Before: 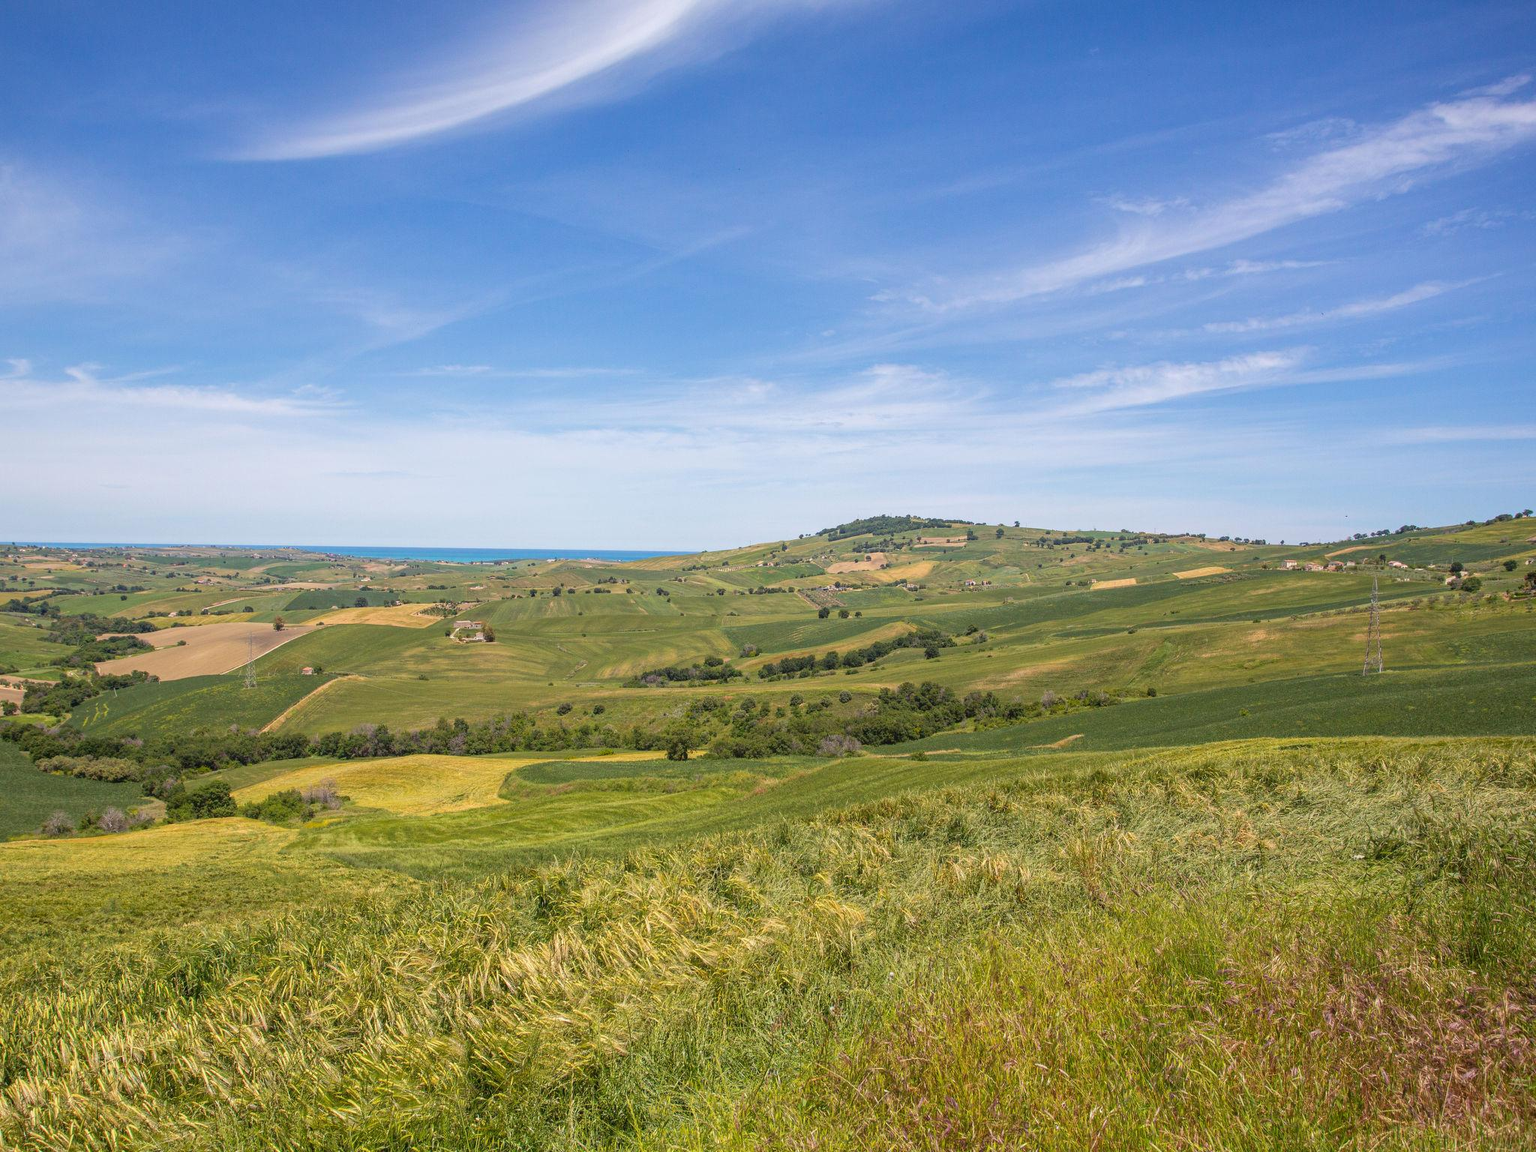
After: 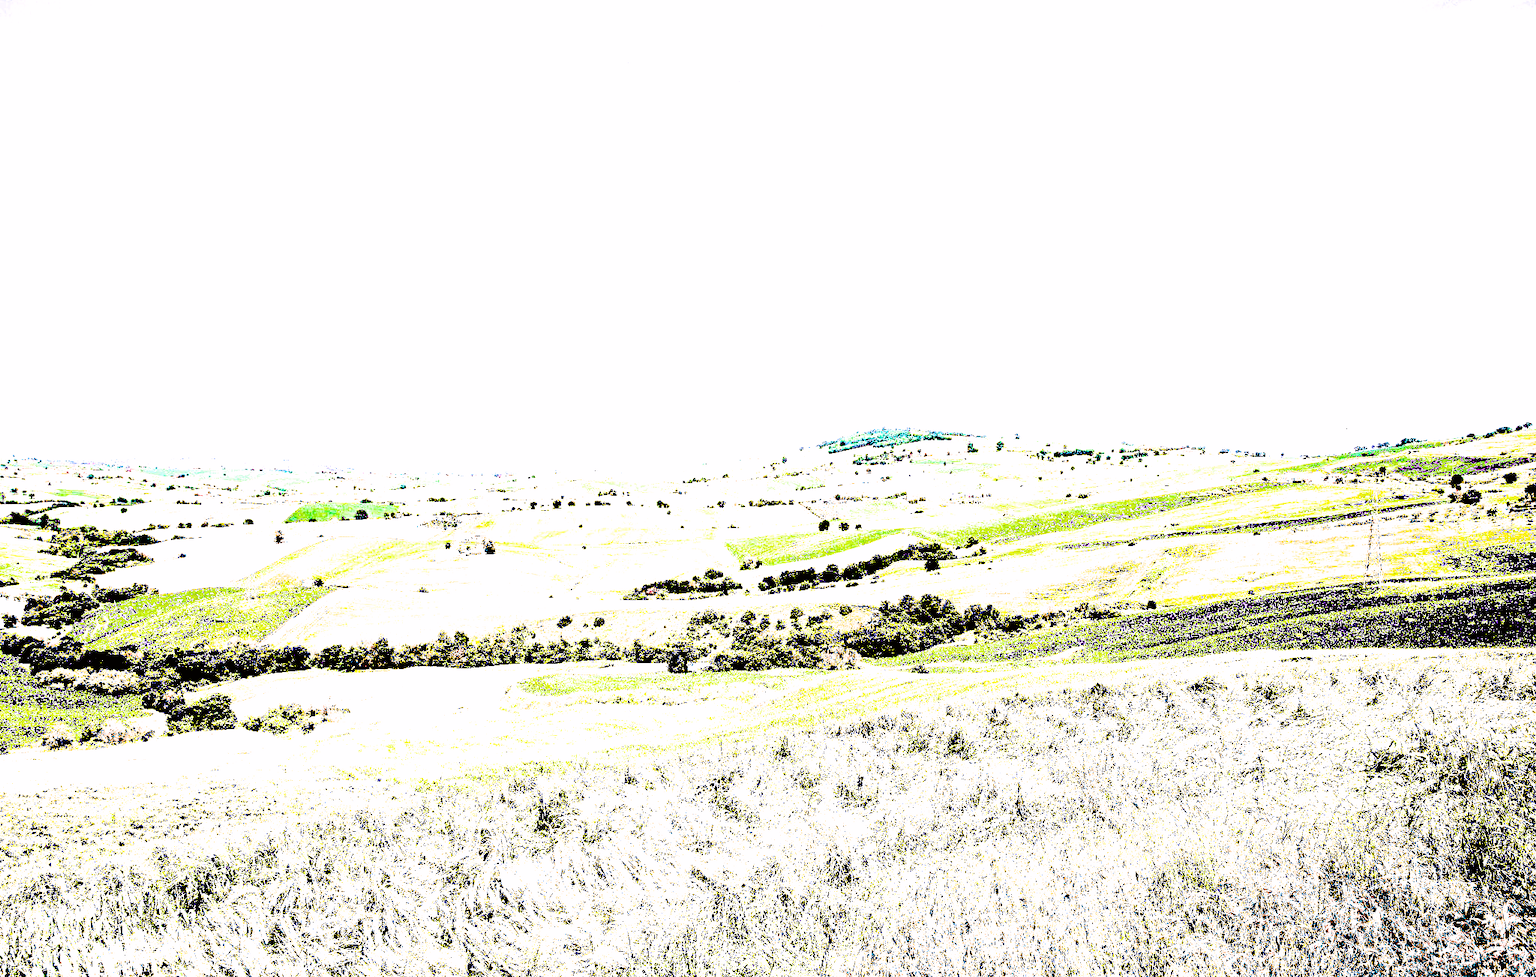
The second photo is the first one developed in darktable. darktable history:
color correction: highlights a* 2.95, highlights b* -1.4, shadows a* -0.08, shadows b* 2.16, saturation 0.982
filmic rgb: black relative exposure -7.65 EV, white relative exposure 4.56 EV, hardness 3.61
exposure: black level correction 0.098, exposure 3.092 EV, compensate highlight preservation false
crop: top 7.618%, bottom 7.535%
tone equalizer: edges refinement/feathering 500, mask exposure compensation -1.57 EV, preserve details no
velvia: on, module defaults
tone curve: curves: ch0 [(0, 0) (0.003, 0.003) (0.011, 0.011) (0.025, 0.025) (0.044, 0.044) (0.069, 0.068) (0.1, 0.098) (0.136, 0.134) (0.177, 0.175) (0.224, 0.221) (0.277, 0.273) (0.335, 0.331) (0.399, 0.394) (0.468, 0.462) (0.543, 0.543) (0.623, 0.623) (0.709, 0.709) (0.801, 0.801) (0.898, 0.898) (1, 1)], preserve colors none
